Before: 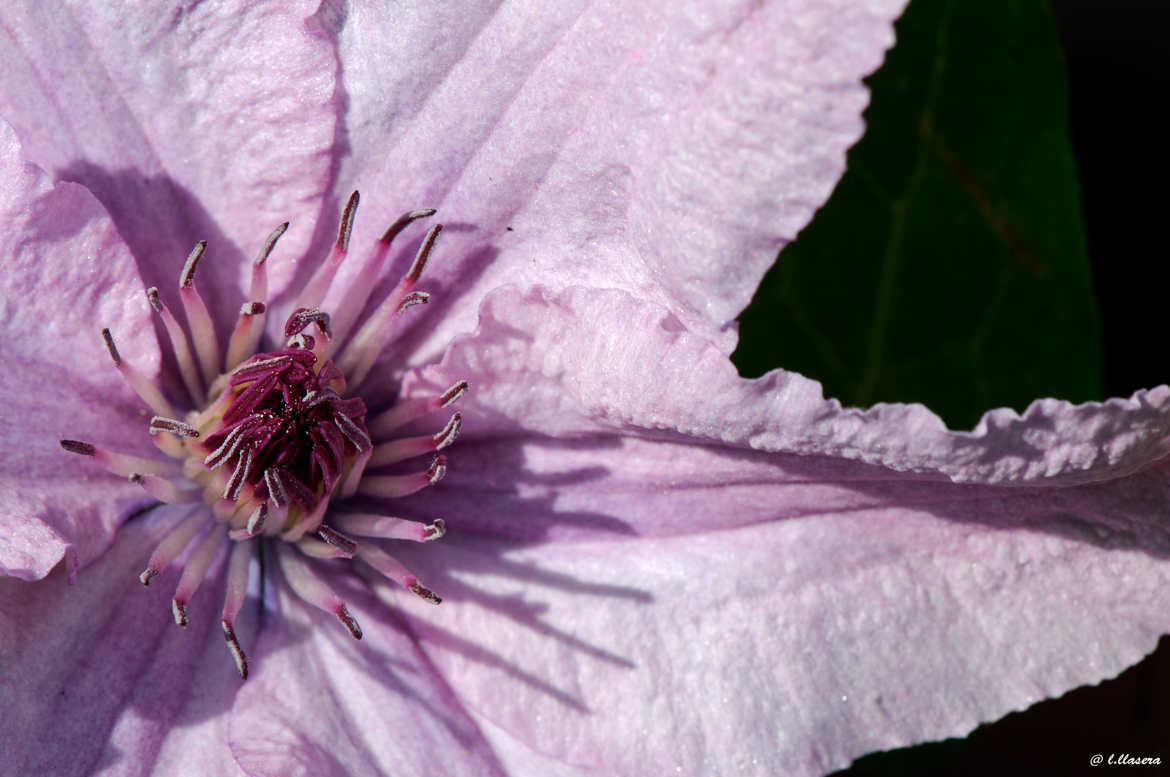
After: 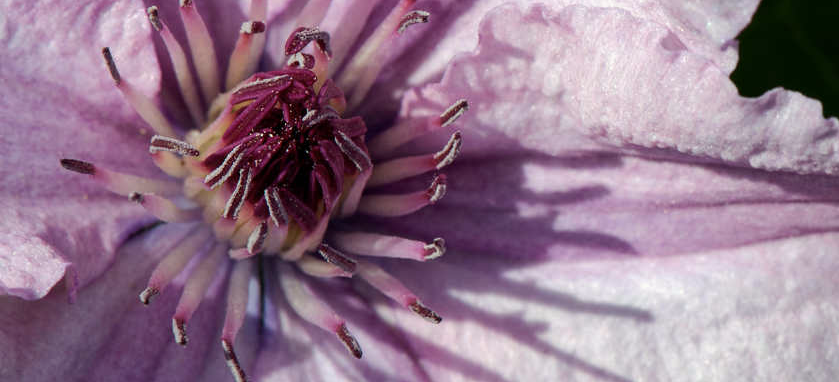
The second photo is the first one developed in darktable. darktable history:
color correction: highlights a* -4.77, highlights b* 5.05, saturation 0.957
crop: top 36.217%, right 28.248%, bottom 14.565%
tone equalizer: edges refinement/feathering 500, mask exposure compensation -1.57 EV, preserve details no
